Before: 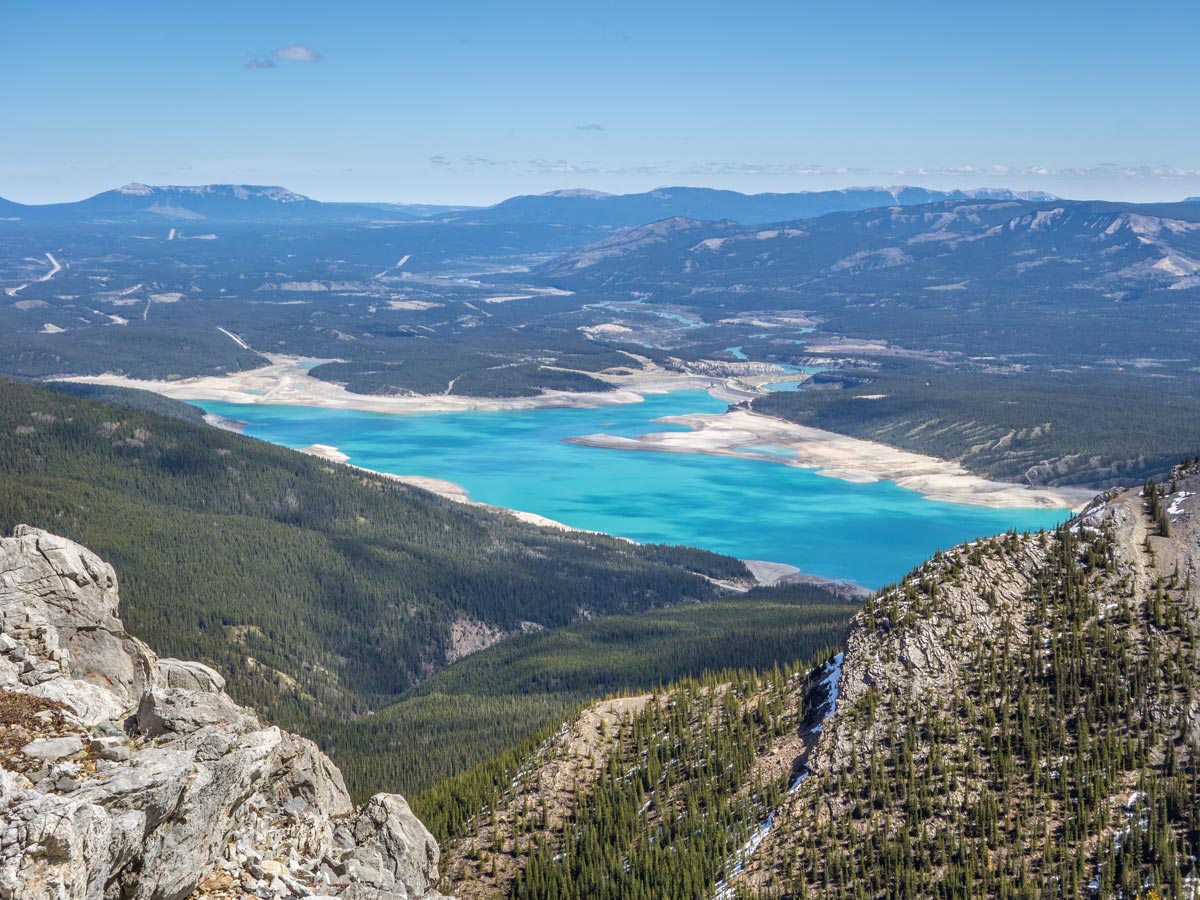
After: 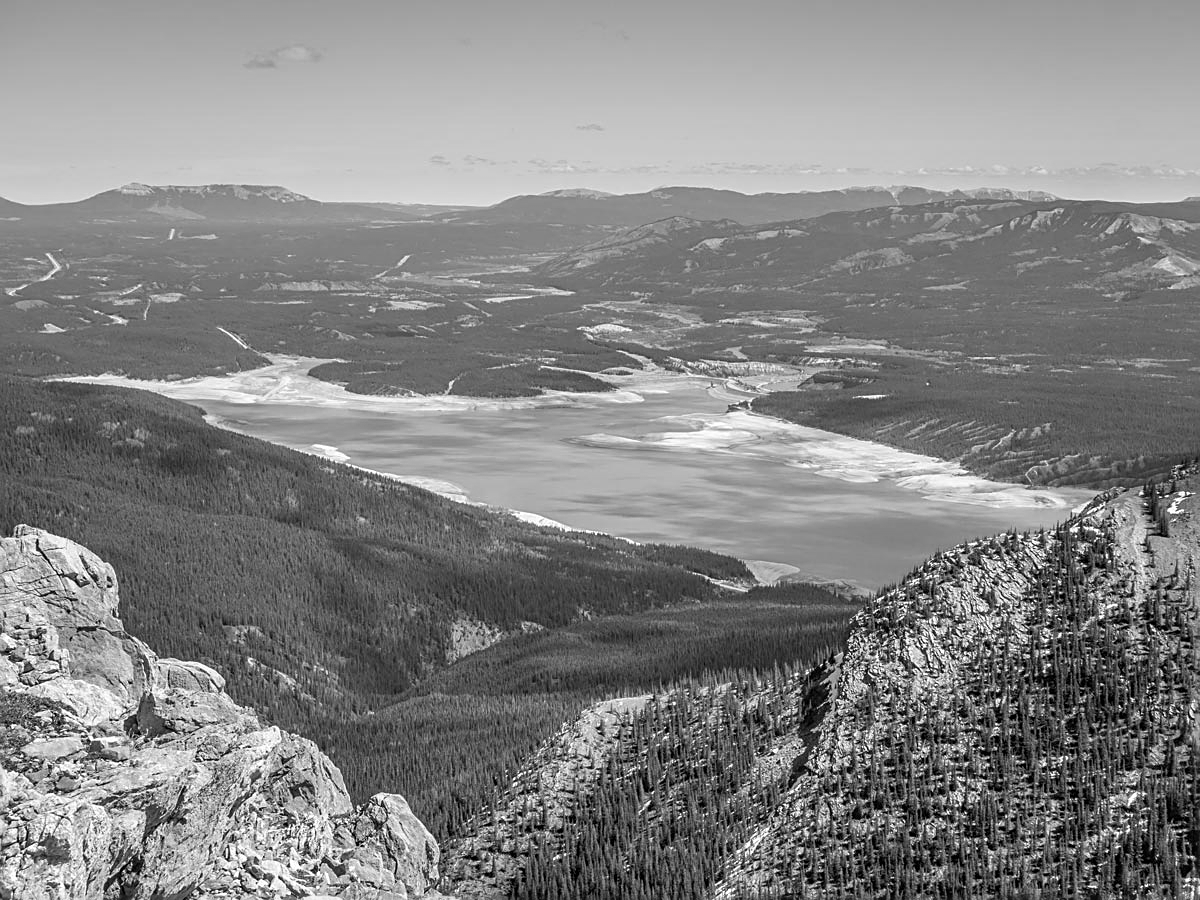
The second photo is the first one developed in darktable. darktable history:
contrast brightness saturation: saturation -1
sharpen: on, module defaults
